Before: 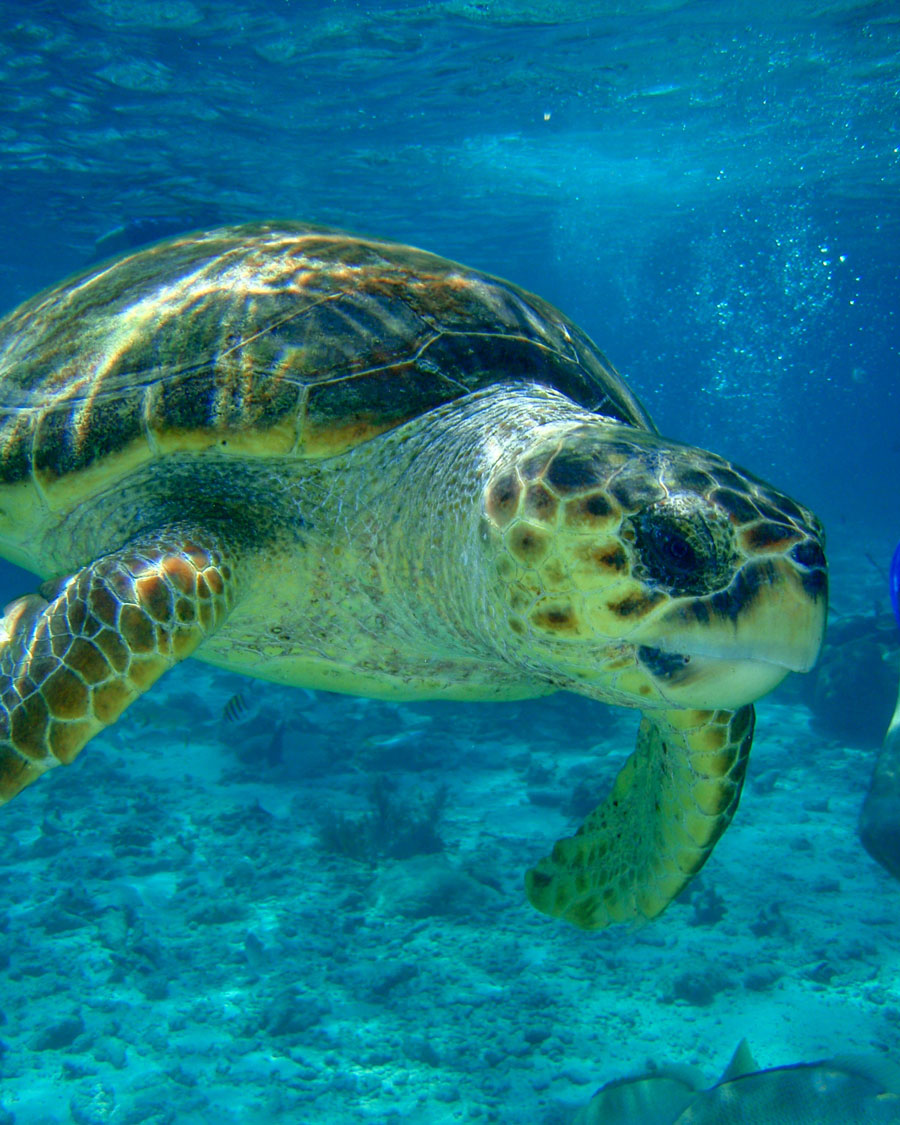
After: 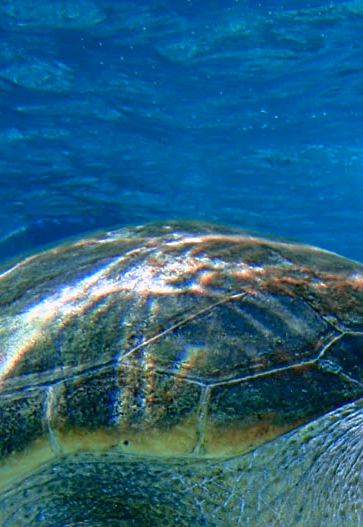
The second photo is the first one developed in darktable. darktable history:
base curve: curves: ch0 [(0, 0) (0.303, 0.277) (1, 1)], preserve colors none
contrast equalizer: y [[0.5, 0.5, 0.472, 0.5, 0.5, 0.5], [0.5 ×6], [0.5 ×6], [0 ×6], [0 ×6]]
color correction: highlights a* 15.06, highlights b* -25.66
sharpen: on, module defaults
crop and rotate: left 11%, top 0.066%, right 48.568%, bottom 53.05%
